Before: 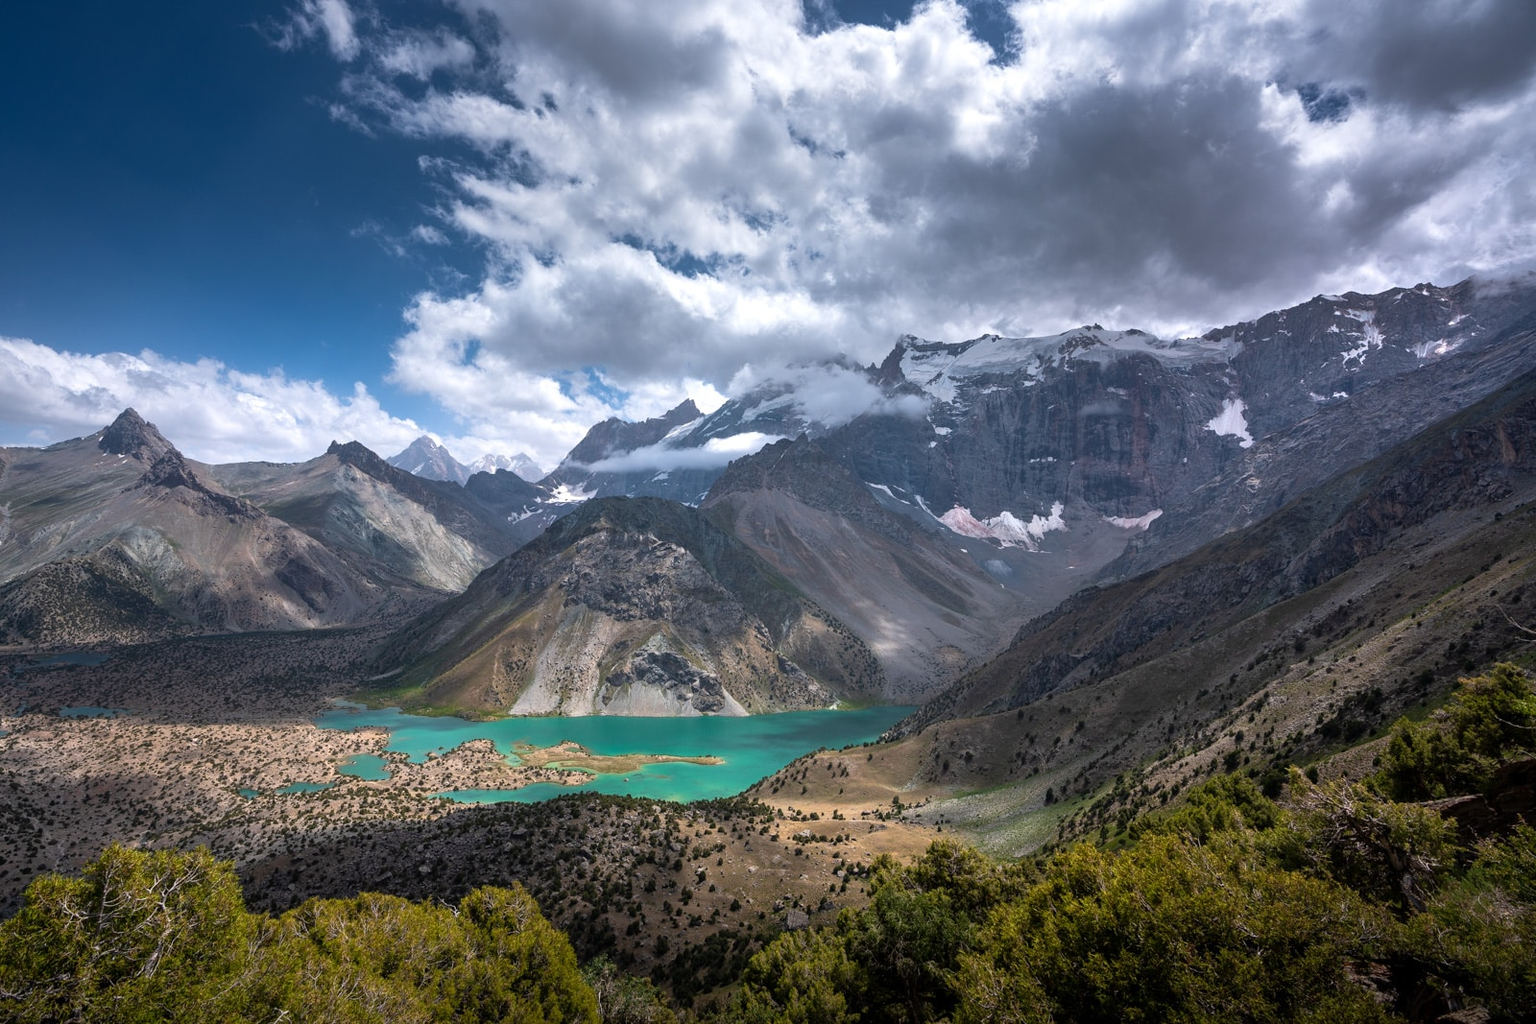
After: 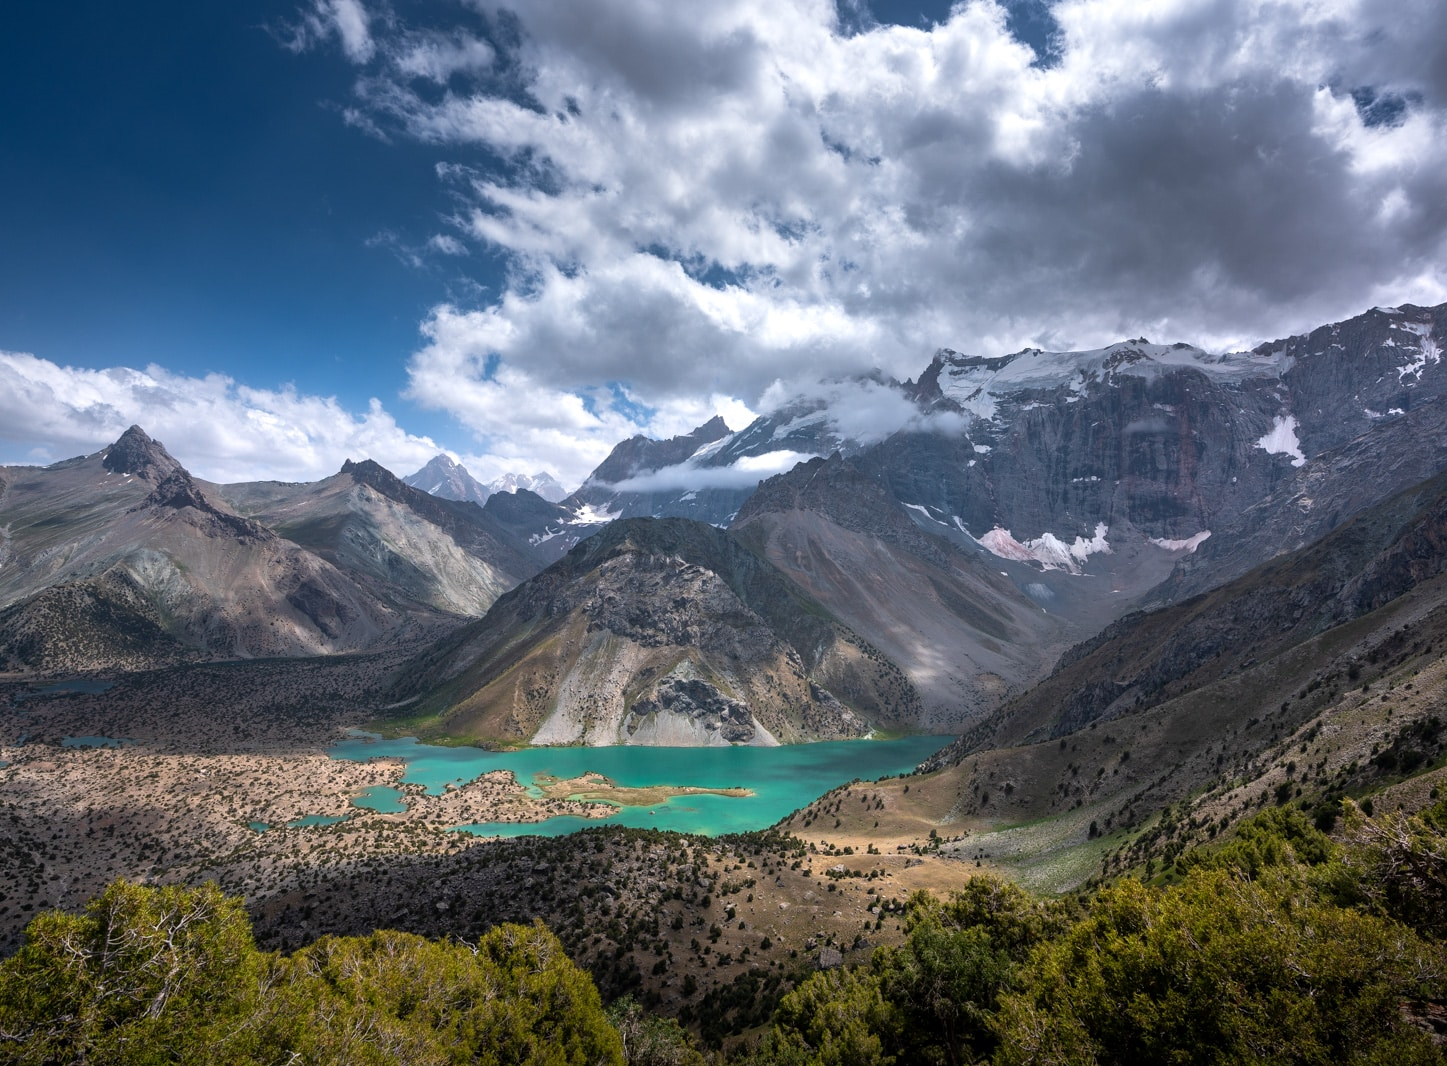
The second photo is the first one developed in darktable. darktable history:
crop: right 9.509%, bottom 0.031%
local contrast: mode bilateral grid, contrast 15, coarseness 36, detail 105%, midtone range 0.2
